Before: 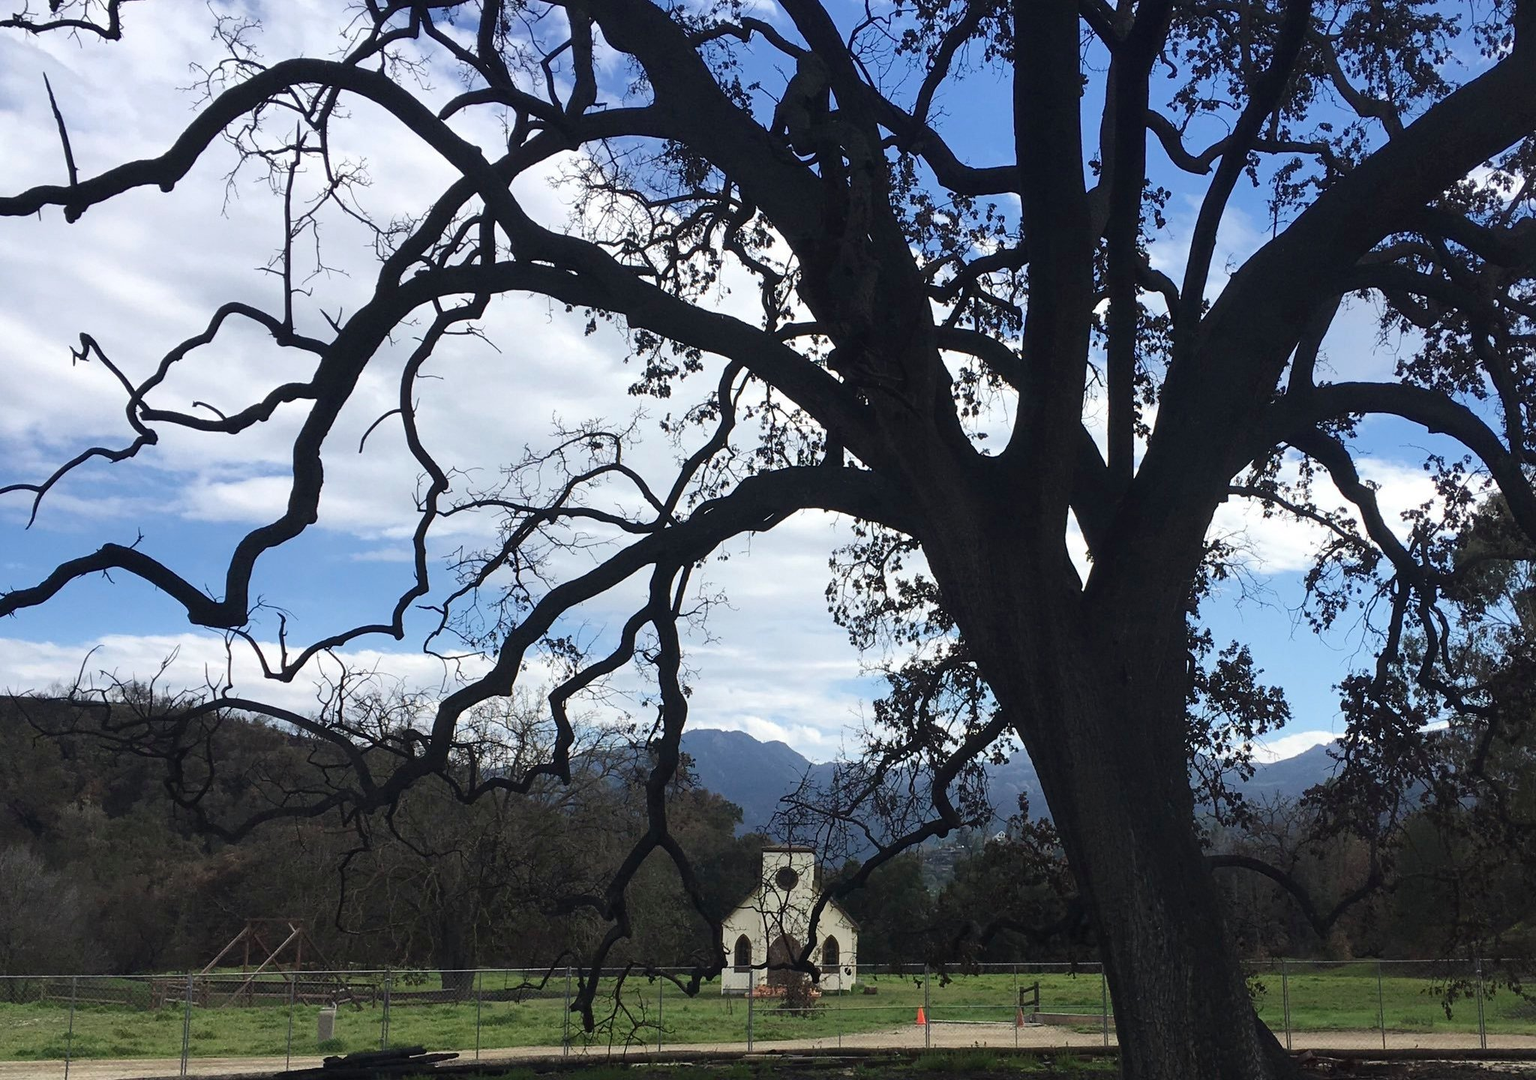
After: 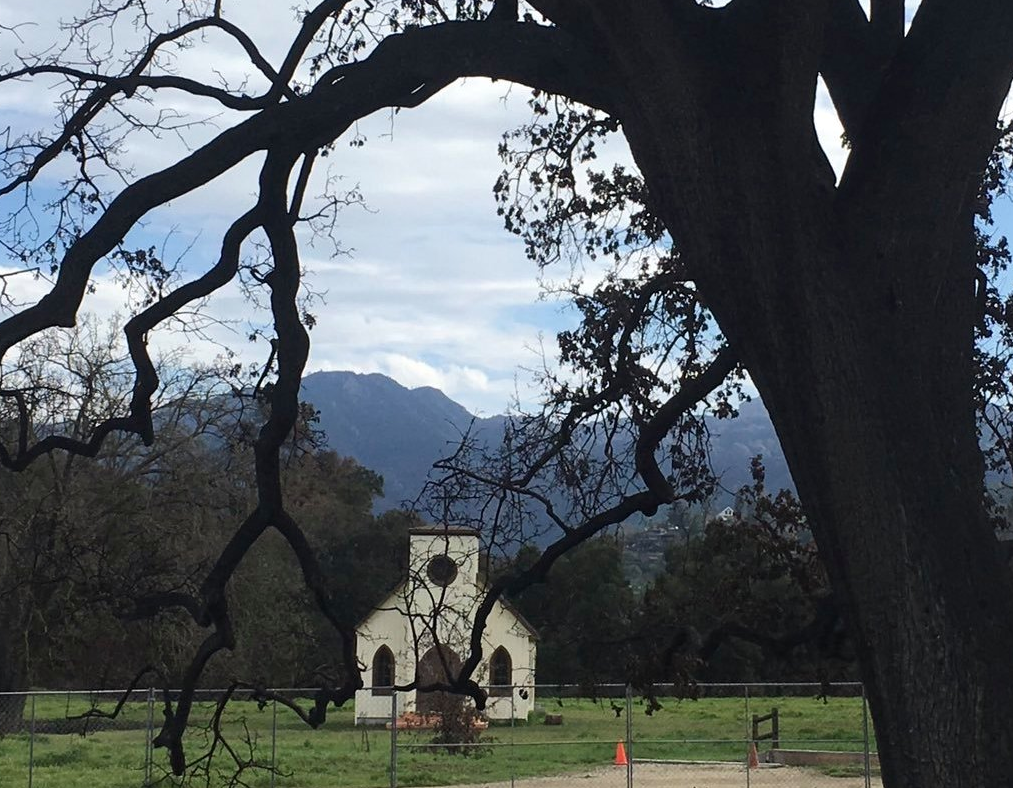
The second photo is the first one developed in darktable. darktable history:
tone equalizer: on, module defaults
crop: left 29.672%, top 41.786%, right 20.851%, bottom 3.487%
